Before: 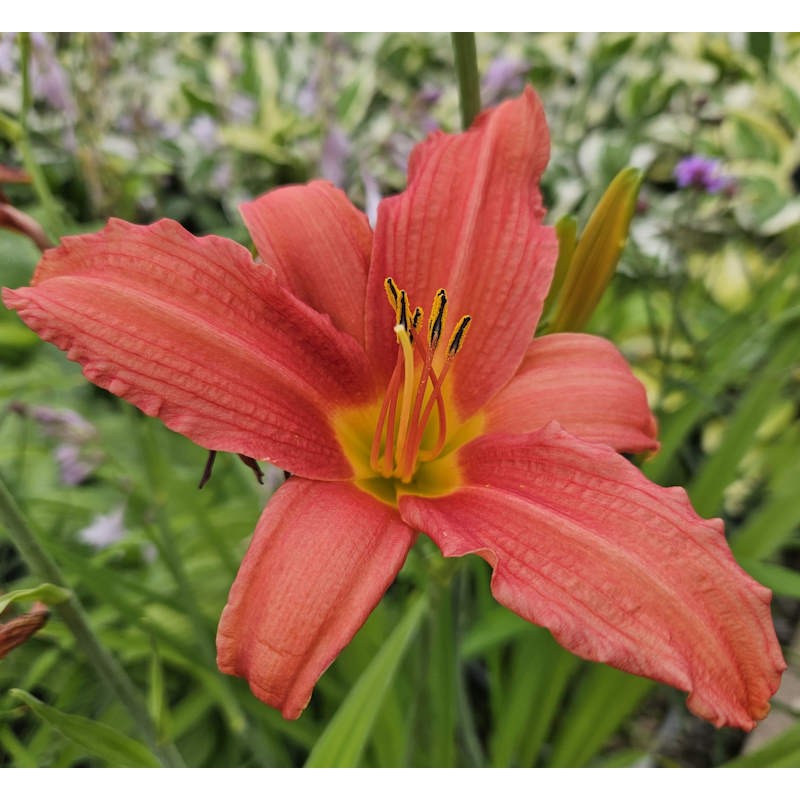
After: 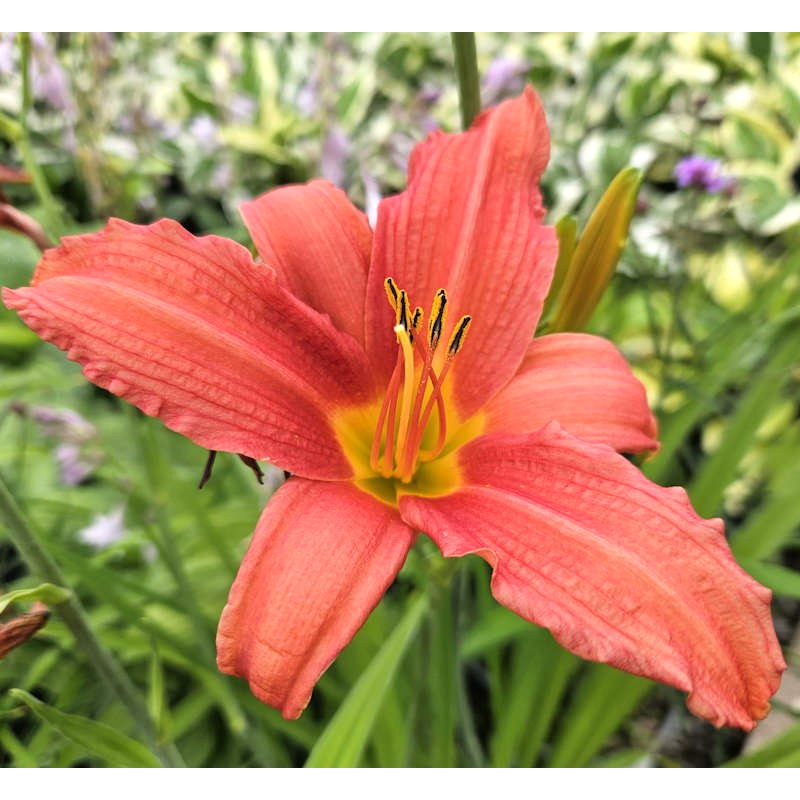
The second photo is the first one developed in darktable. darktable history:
tone equalizer: -8 EV -0.766 EV, -7 EV -0.669 EV, -6 EV -0.617 EV, -5 EV -0.419 EV, -3 EV 0.382 EV, -2 EV 0.6 EV, -1 EV 0.701 EV, +0 EV 0.753 EV
haze removal: adaptive false
